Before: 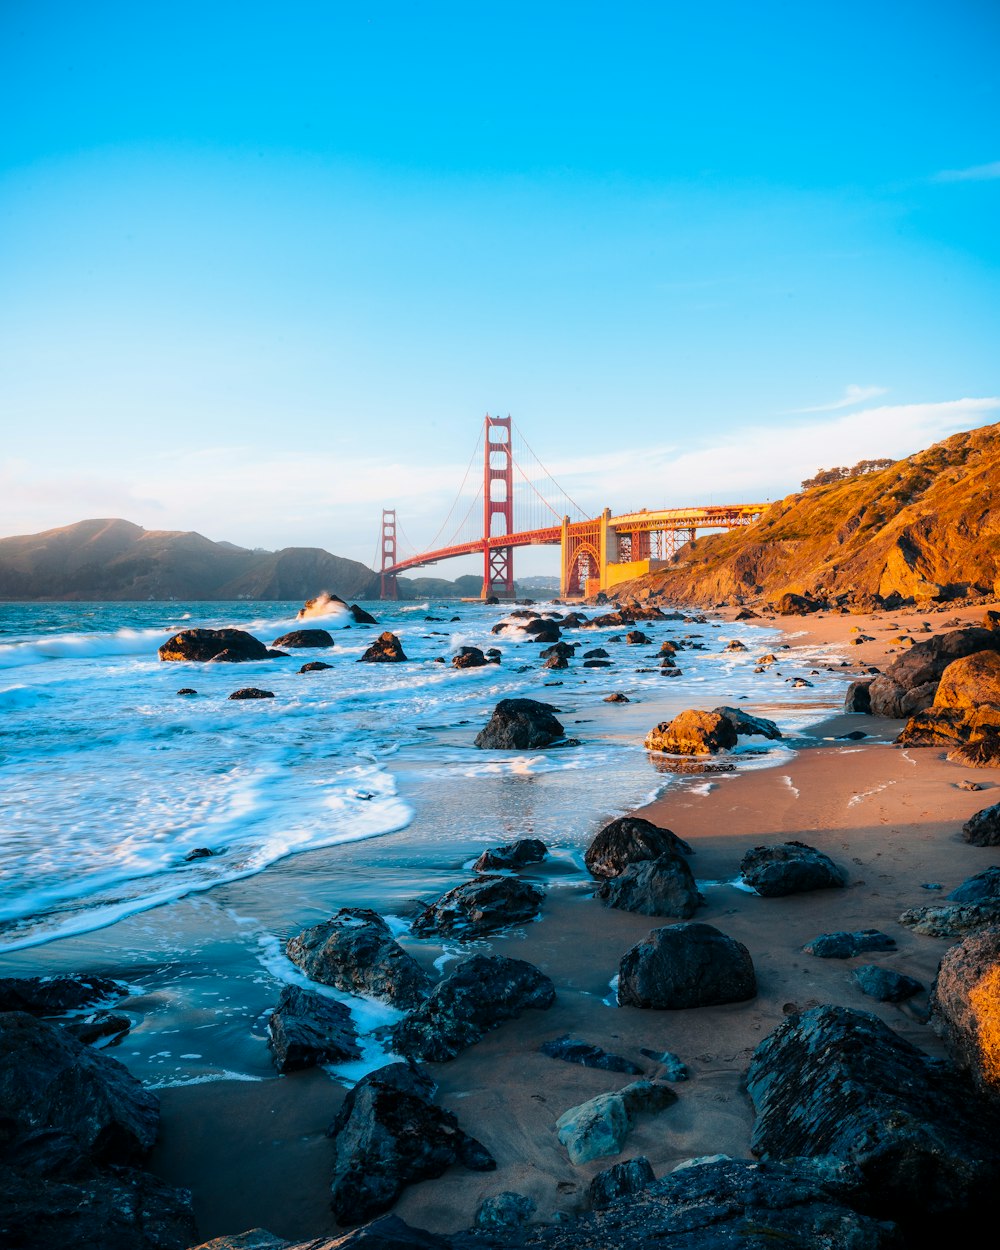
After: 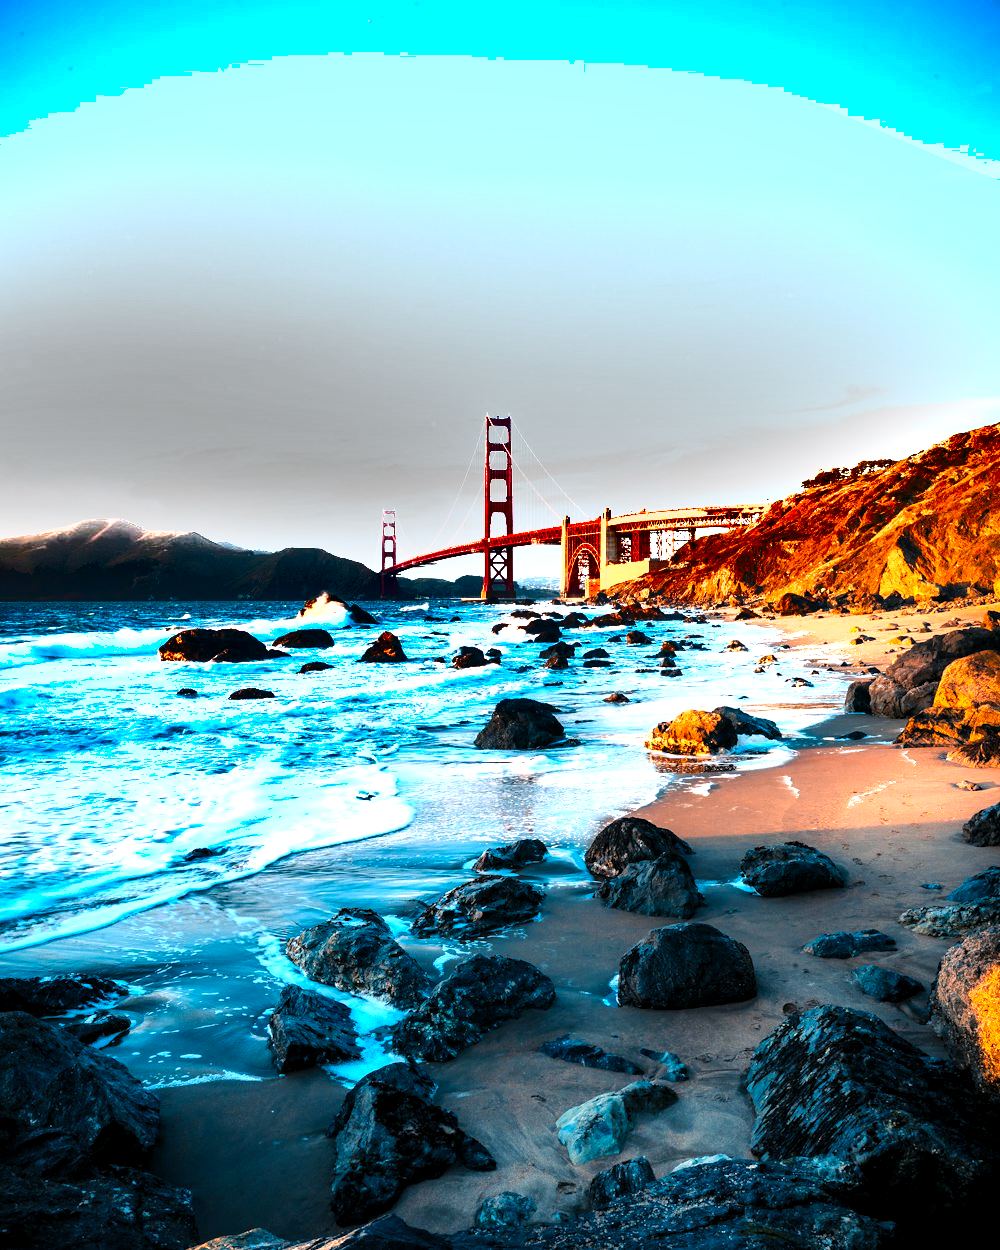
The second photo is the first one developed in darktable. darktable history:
levels: levels [0.012, 0.367, 0.697]
shadows and highlights: shadows 30.63, highlights -63.01, soften with gaussian
